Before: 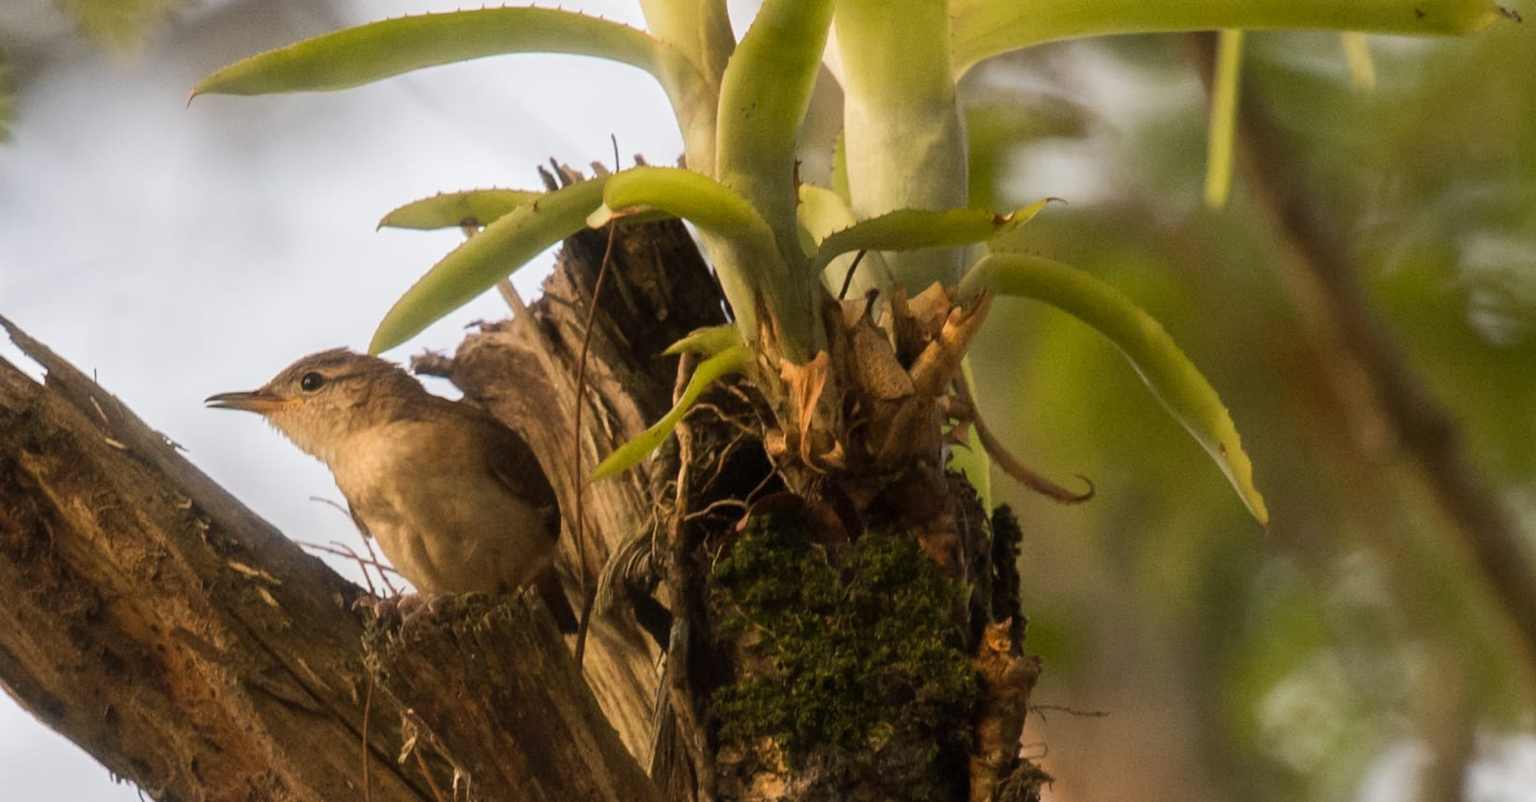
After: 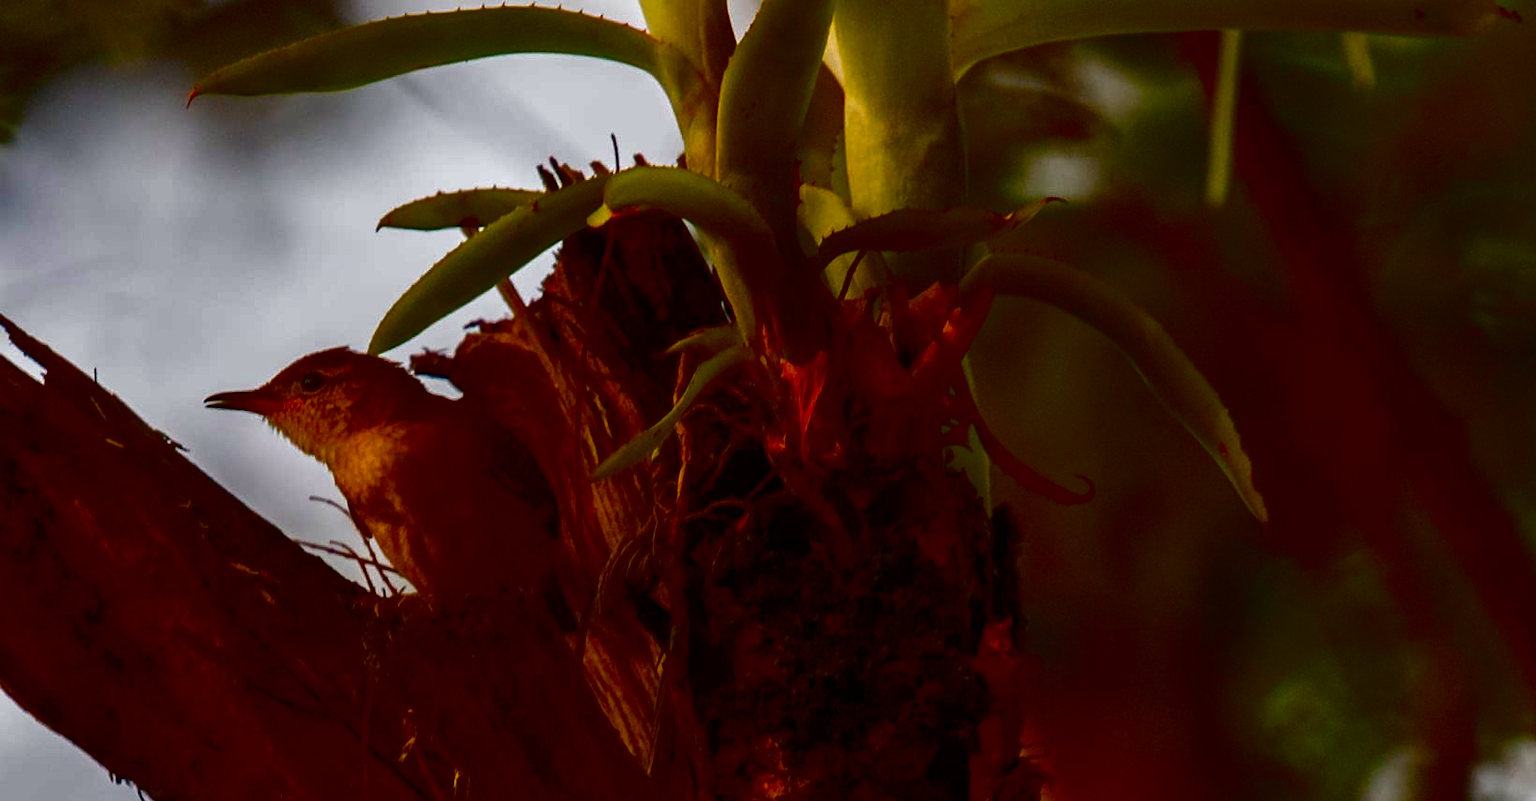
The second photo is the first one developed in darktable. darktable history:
contrast brightness saturation: brightness -1, saturation 1
exposure: black level correction 0.009, compensate highlight preservation false
haze removal: strength 0.5, distance 0.43, compatibility mode true, adaptive false
